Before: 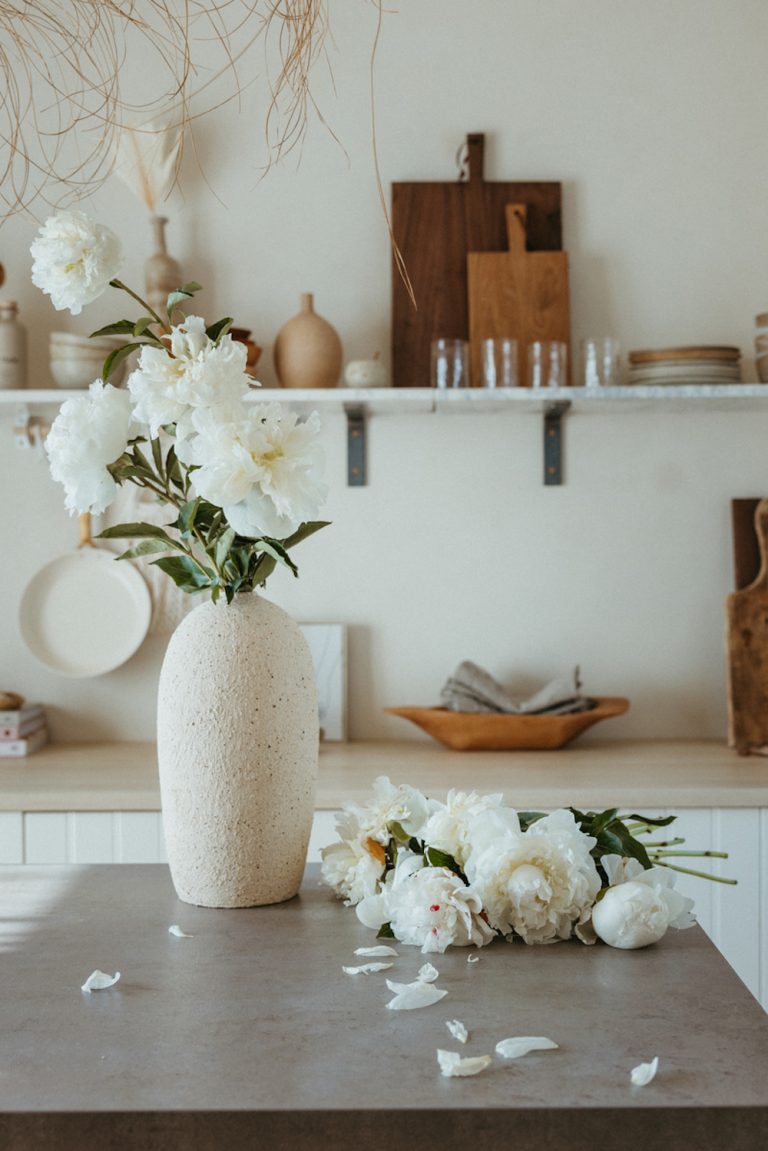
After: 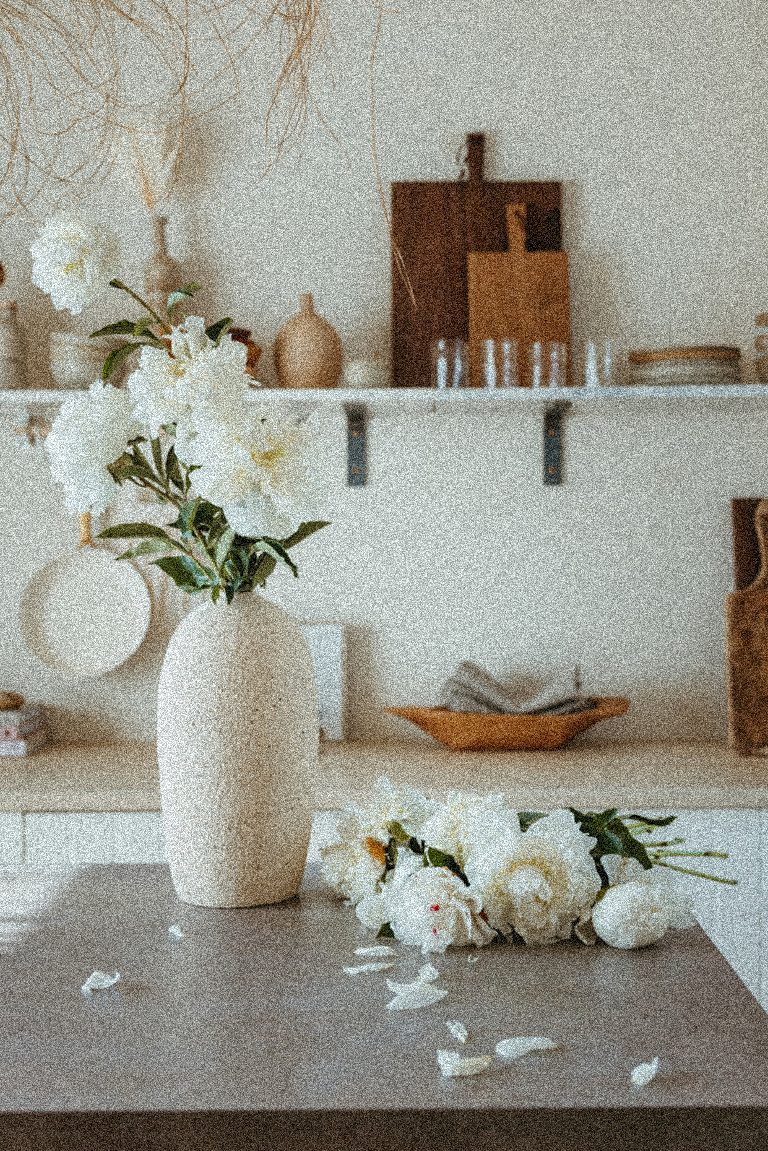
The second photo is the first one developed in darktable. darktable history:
grain: coarseness 3.75 ISO, strength 100%, mid-tones bias 0%
